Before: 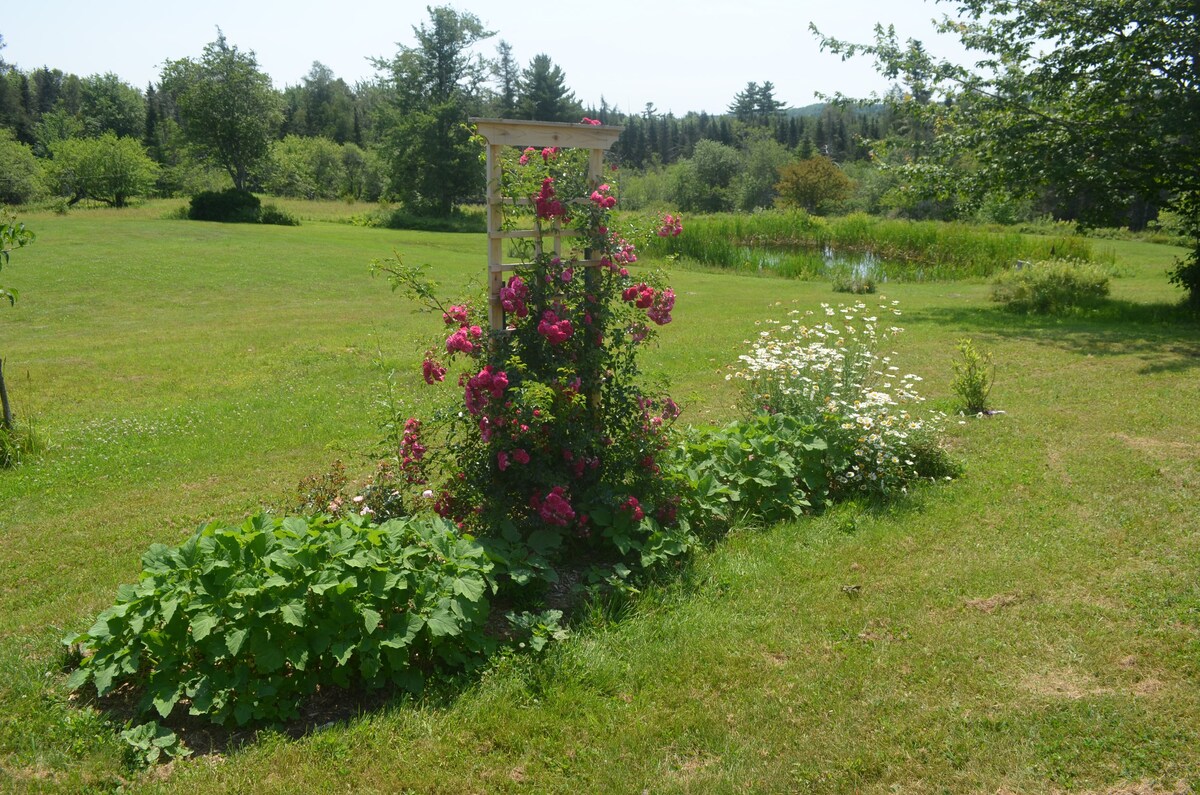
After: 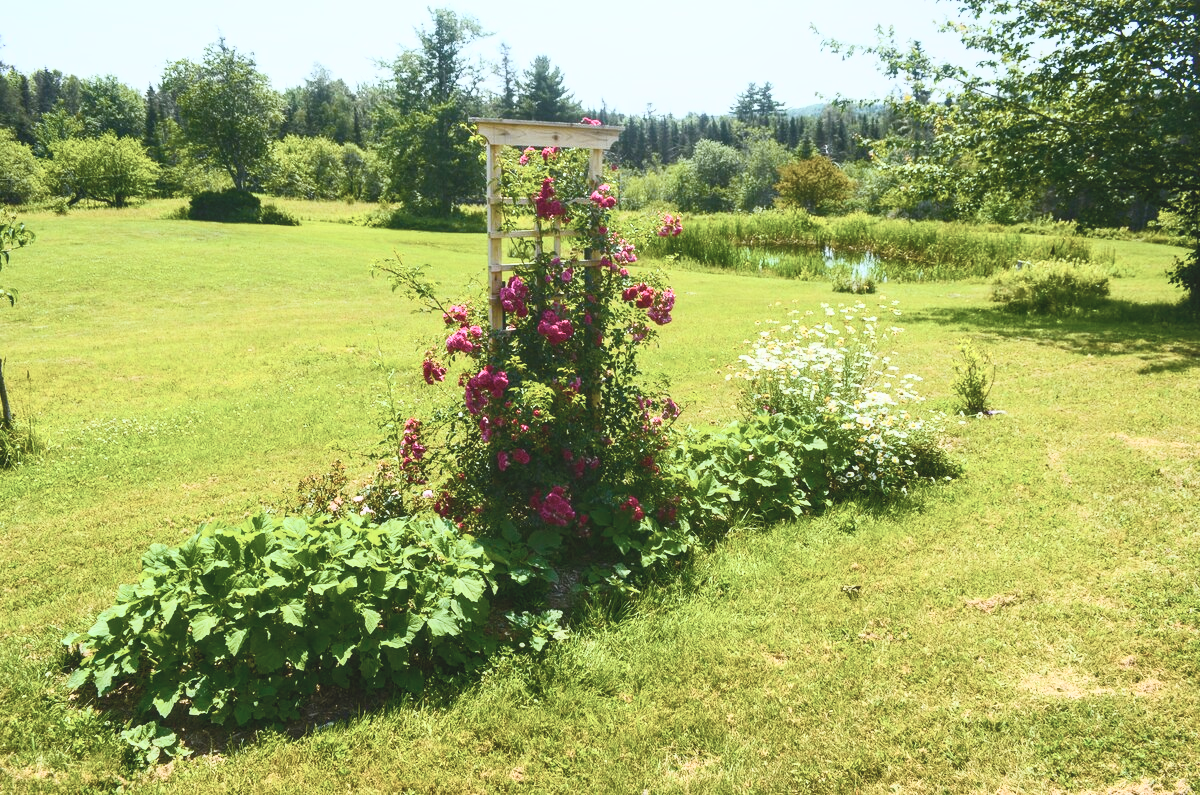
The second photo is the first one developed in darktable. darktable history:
contrast brightness saturation: contrast 0.565, brightness 0.574, saturation -0.348
local contrast: detail 110%
color balance rgb: highlights gain › luminance 16.361%, highlights gain › chroma 2.872%, highlights gain › hue 261.1°, linear chroma grading › shadows 10.534%, linear chroma grading › highlights 10.168%, linear chroma grading › global chroma 15.511%, linear chroma grading › mid-tones 14.888%, perceptual saturation grading › global saturation 20%, perceptual saturation grading › highlights -14.444%, perceptual saturation grading › shadows 49.928%, perceptual brilliance grading › global brilliance -1.078%, perceptual brilliance grading › highlights -0.523%, perceptual brilliance grading › mid-tones -1.843%, perceptual brilliance grading › shadows -1.199%, global vibrance 20%
